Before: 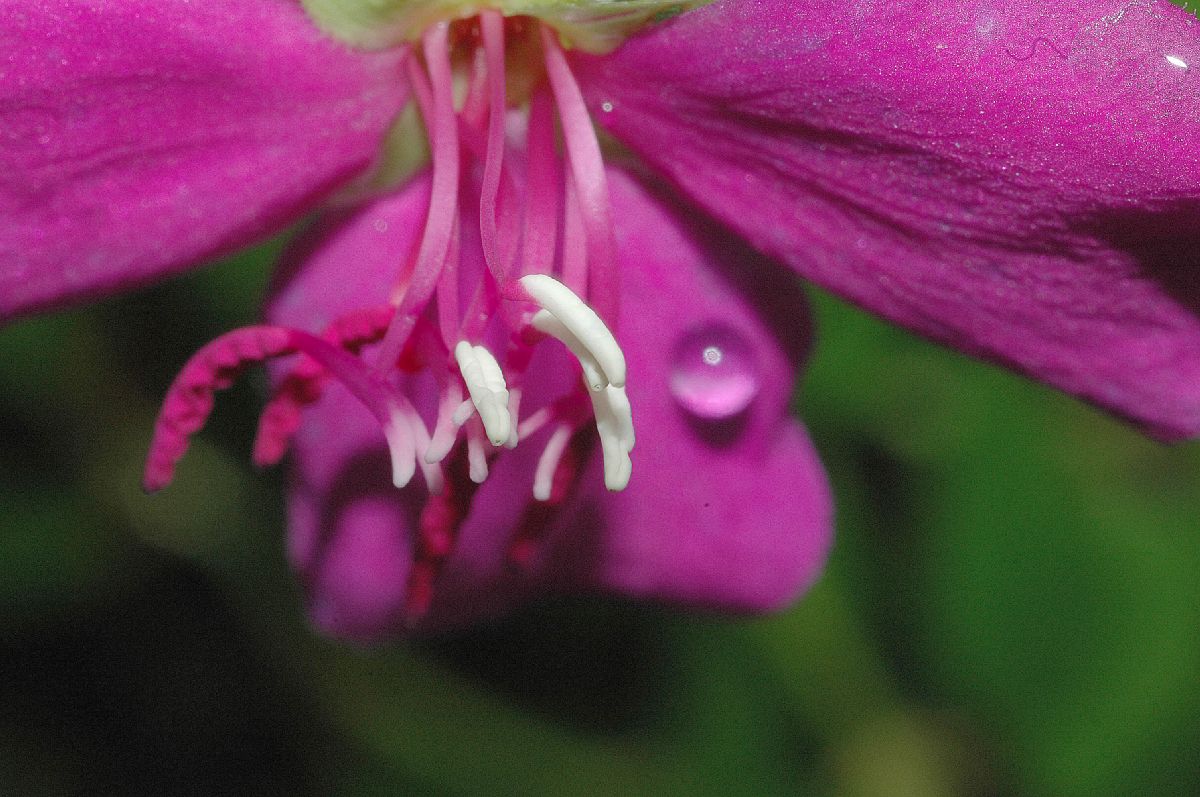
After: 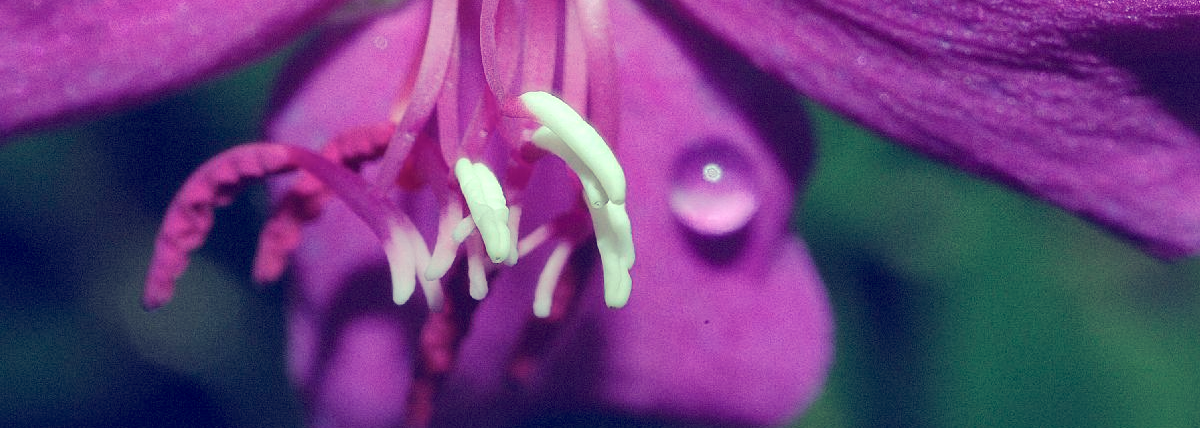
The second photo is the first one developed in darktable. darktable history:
crop and rotate: top 23.015%, bottom 23.231%
color balance rgb: shadows lift › luminance -29.176%, shadows lift › chroma 15.119%, shadows lift › hue 270.98°, highlights gain › luminance 15.637%, highlights gain › chroma 6.91%, highlights gain › hue 123.07°, global offset › chroma 0.255%, global offset › hue 256.78°, linear chroma grading › shadows -6.615%, linear chroma grading › highlights -7.172%, linear chroma grading › global chroma -10.66%, linear chroma grading › mid-tones -8.427%, perceptual saturation grading › global saturation -3.32%, perceptual saturation grading › shadows -2.991%, perceptual brilliance grading › mid-tones 10.671%, perceptual brilliance grading › shadows 14.707%, global vibrance 19.475%
local contrast: mode bilateral grid, contrast 20, coarseness 51, detail 120%, midtone range 0.2
